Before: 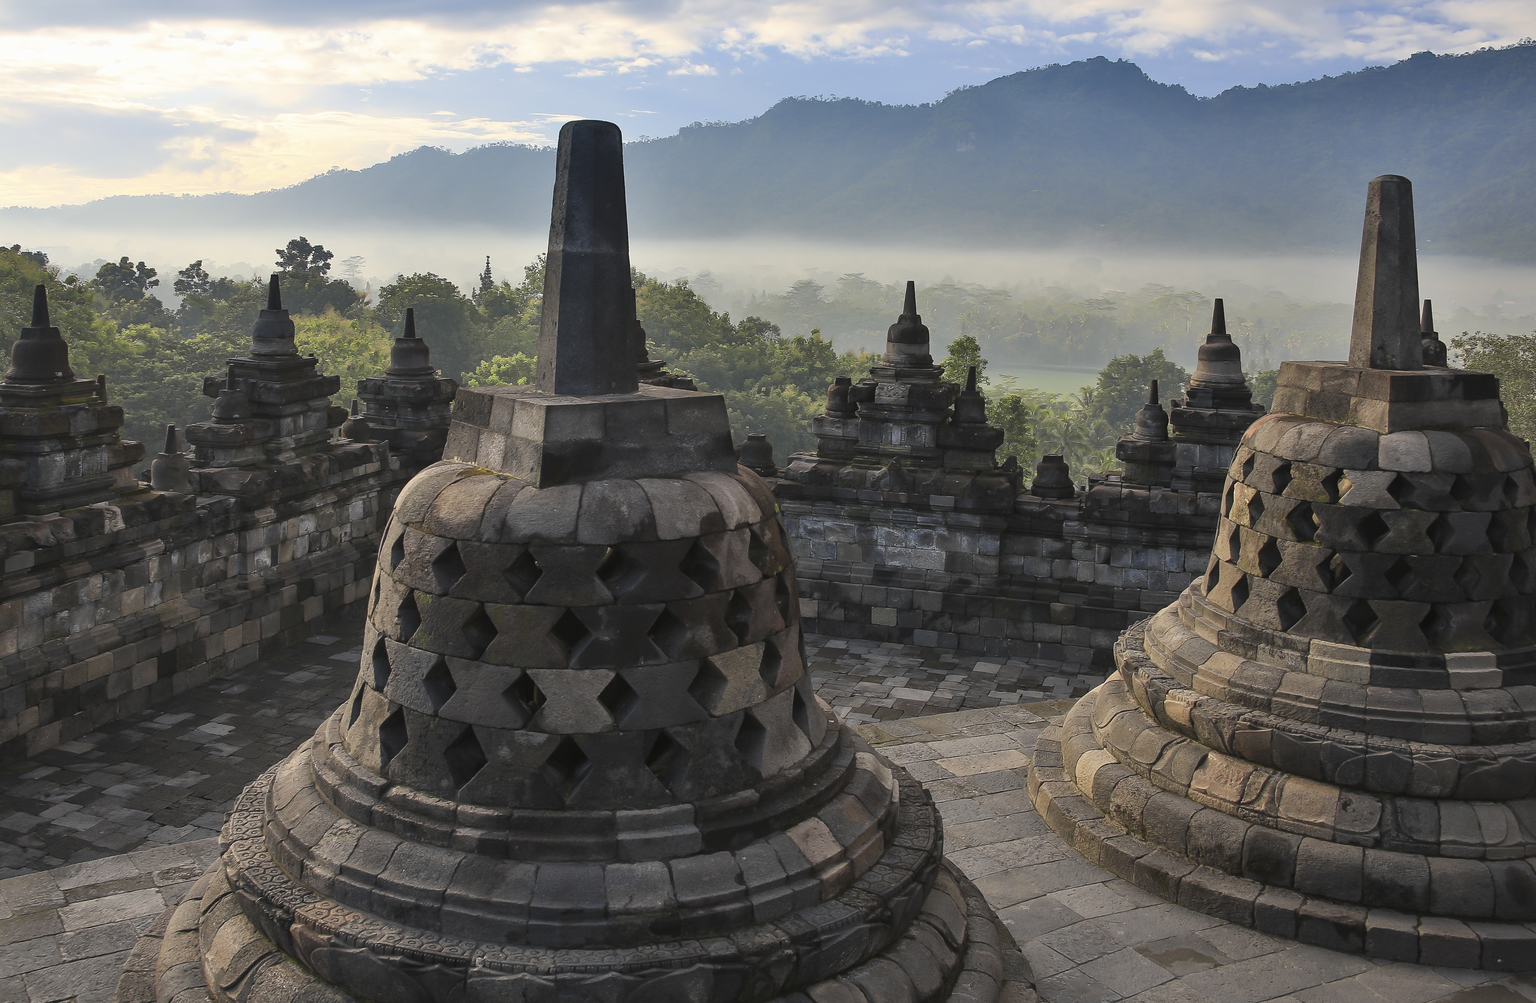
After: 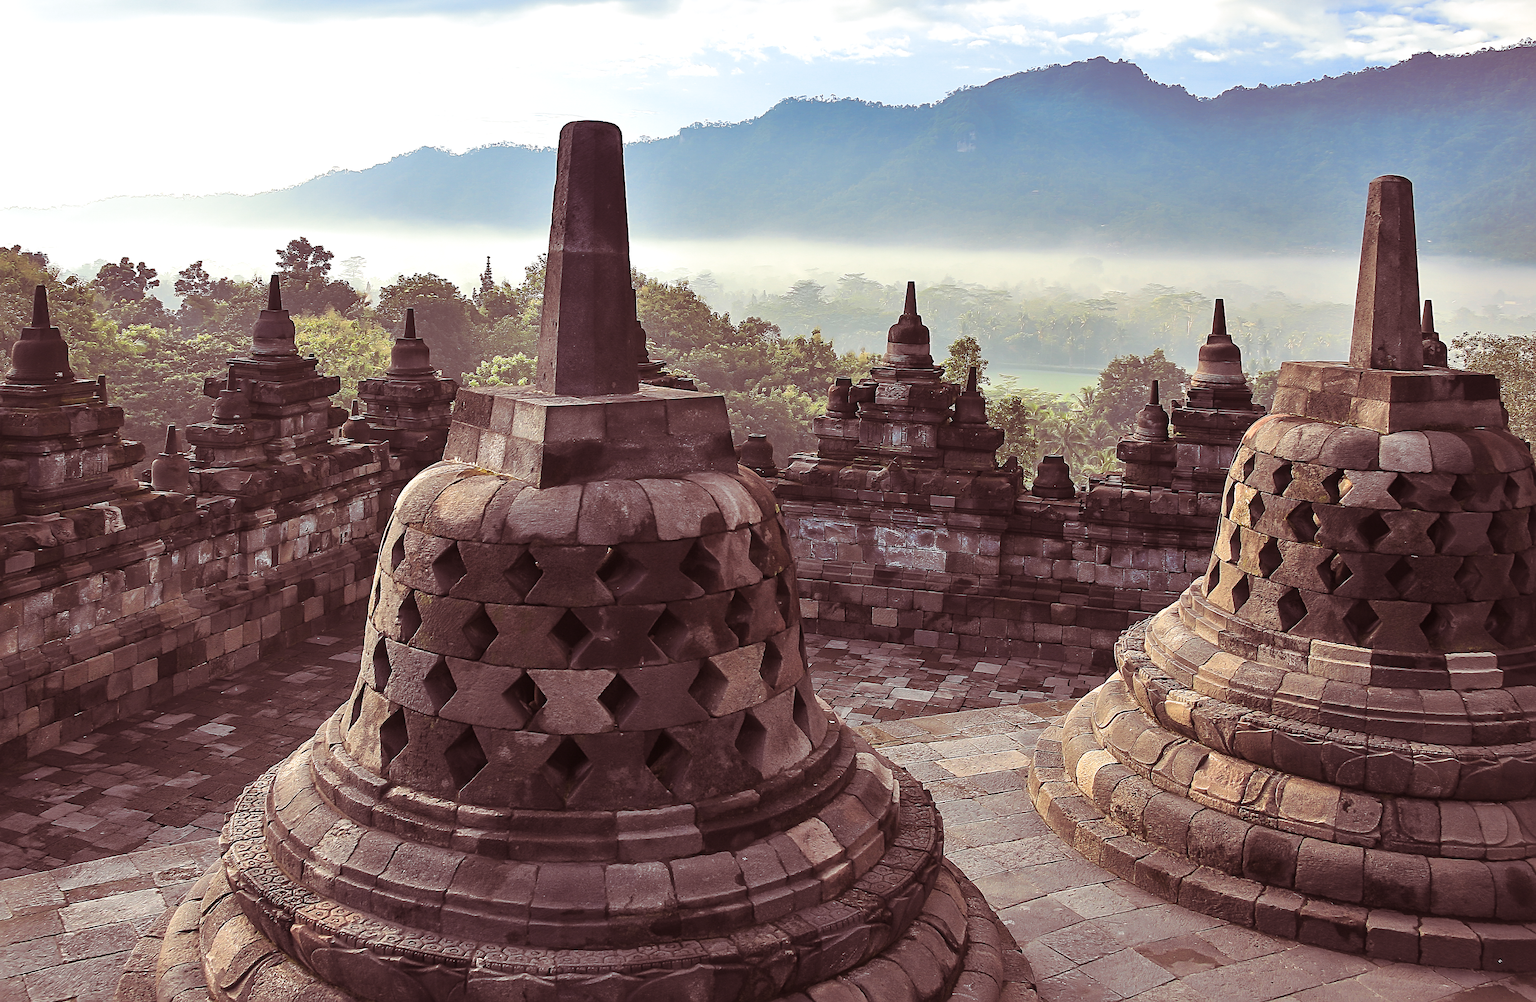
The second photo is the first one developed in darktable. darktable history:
split-toning: shadows › hue 360°
exposure: black level correction 0, exposure 0.7 EV, compensate exposure bias true, compensate highlight preservation false
sharpen: radius 4
